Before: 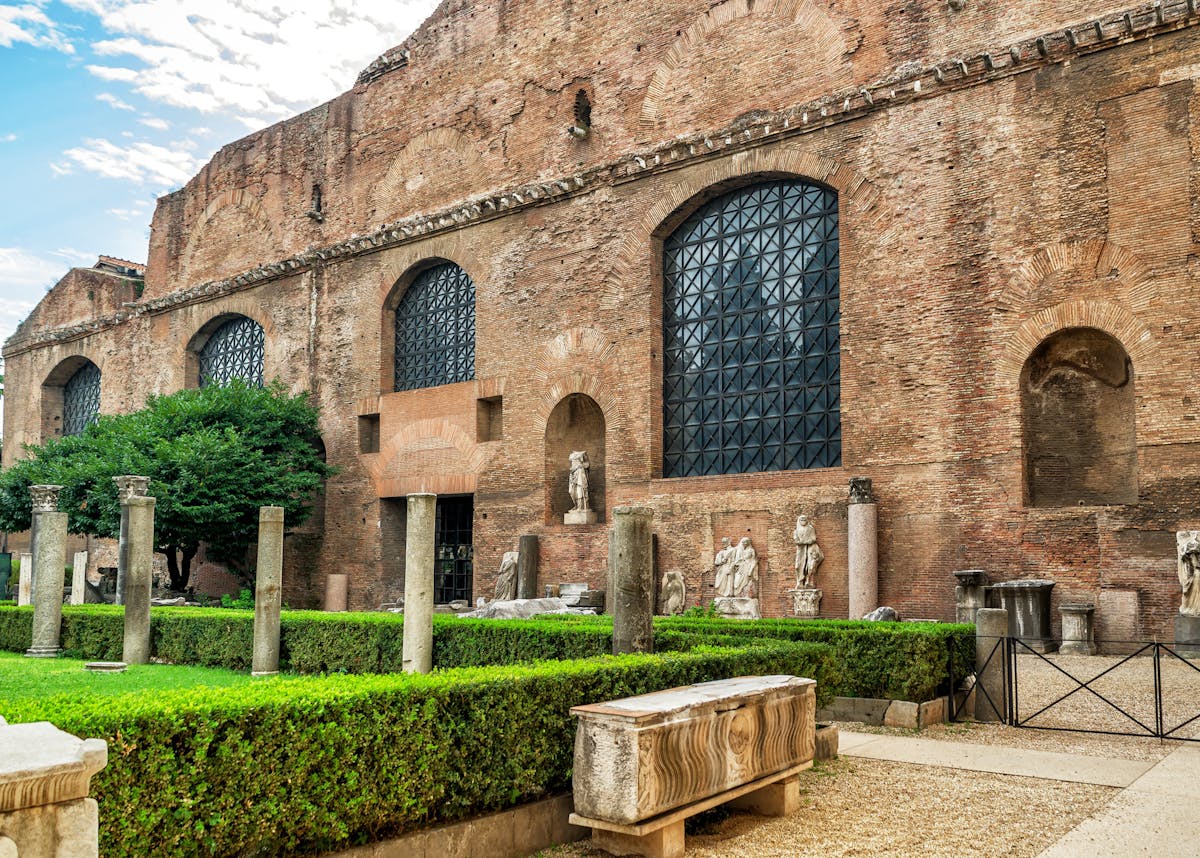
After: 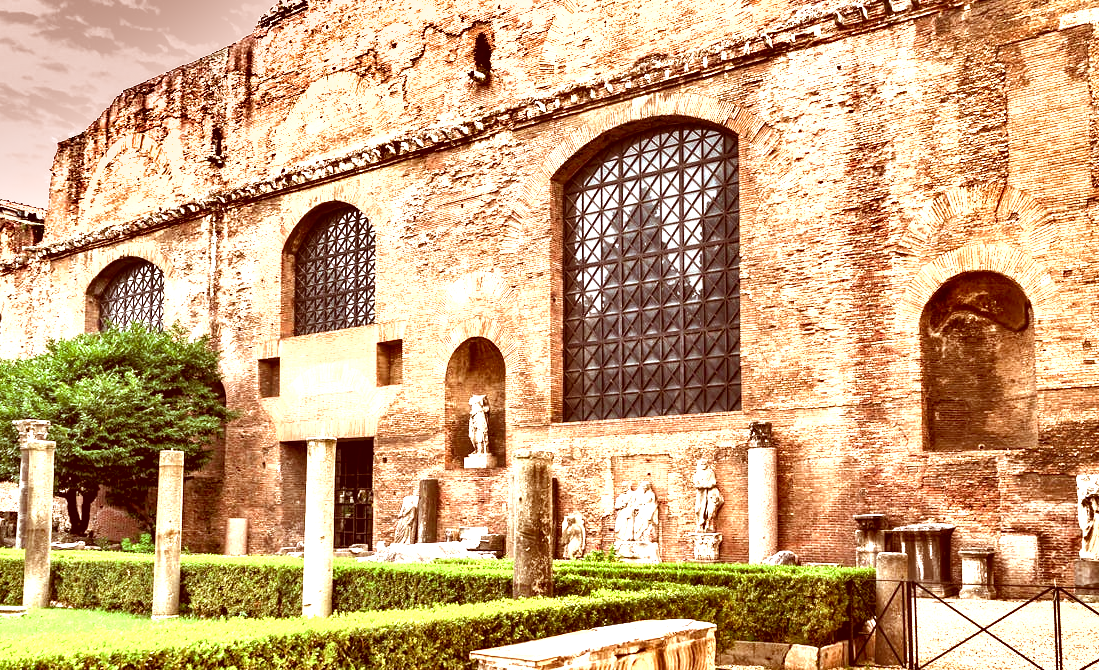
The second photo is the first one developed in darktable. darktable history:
exposure: black level correction 0.001, exposure 1.639 EV, compensate exposure bias true, compensate highlight preservation false
color correction: highlights a* 9.54, highlights b* 8.7, shadows a* 39.58, shadows b* 39.44, saturation 0.77
crop: left 8.363%, top 6.618%, bottom 15.292%
shadows and highlights: low approximation 0.01, soften with gaussian
local contrast: highlights 105%, shadows 97%, detail 120%, midtone range 0.2
base curve: preserve colors none
